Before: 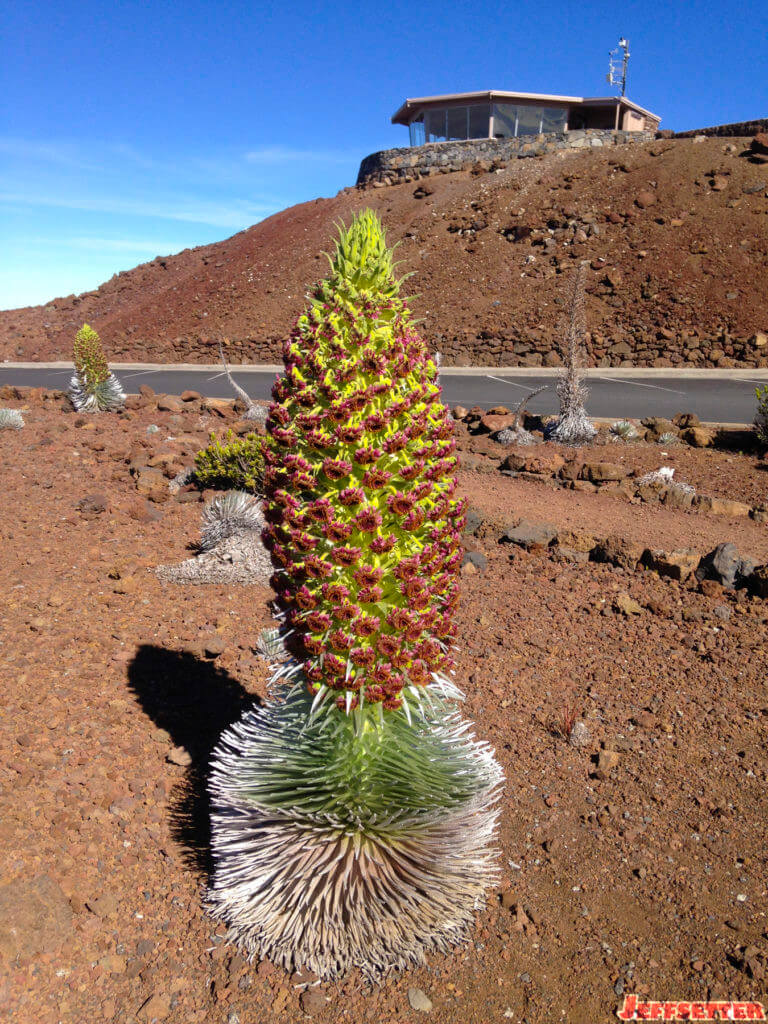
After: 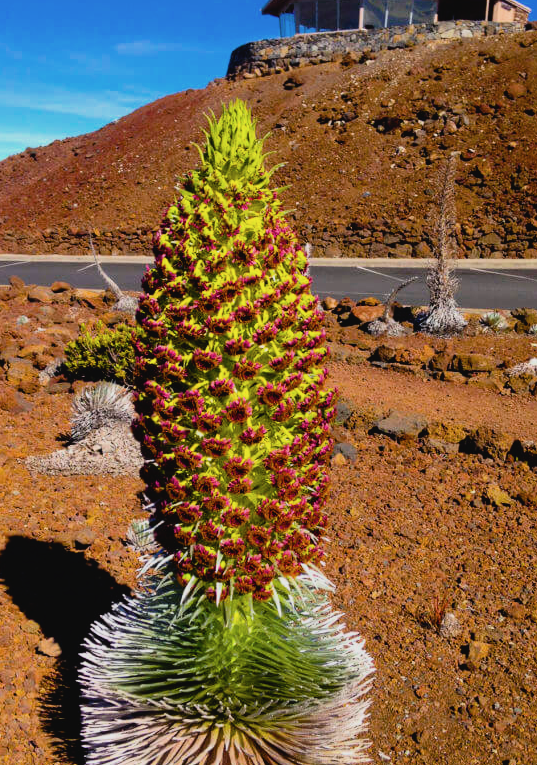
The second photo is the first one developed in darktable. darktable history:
contrast brightness saturation: contrast -0.08, brightness -0.04, saturation -0.11
color balance rgb: linear chroma grading › global chroma 9%, perceptual saturation grading › global saturation 36%, perceptual saturation grading › shadows 35%, perceptual brilliance grading › global brilliance 15%, perceptual brilliance grading › shadows -35%, global vibrance 15%
filmic rgb: threshold 3 EV, hardness 4.17, latitude 50%, contrast 1.1, preserve chrominance max RGB, color science v6 (2022), contrast in shadows safe, contrast in highlights safe, enable highlight reconstruction true
crop and rotate: left 17.046%, top 10.659%, right 12.989%, bottom 14.553%
